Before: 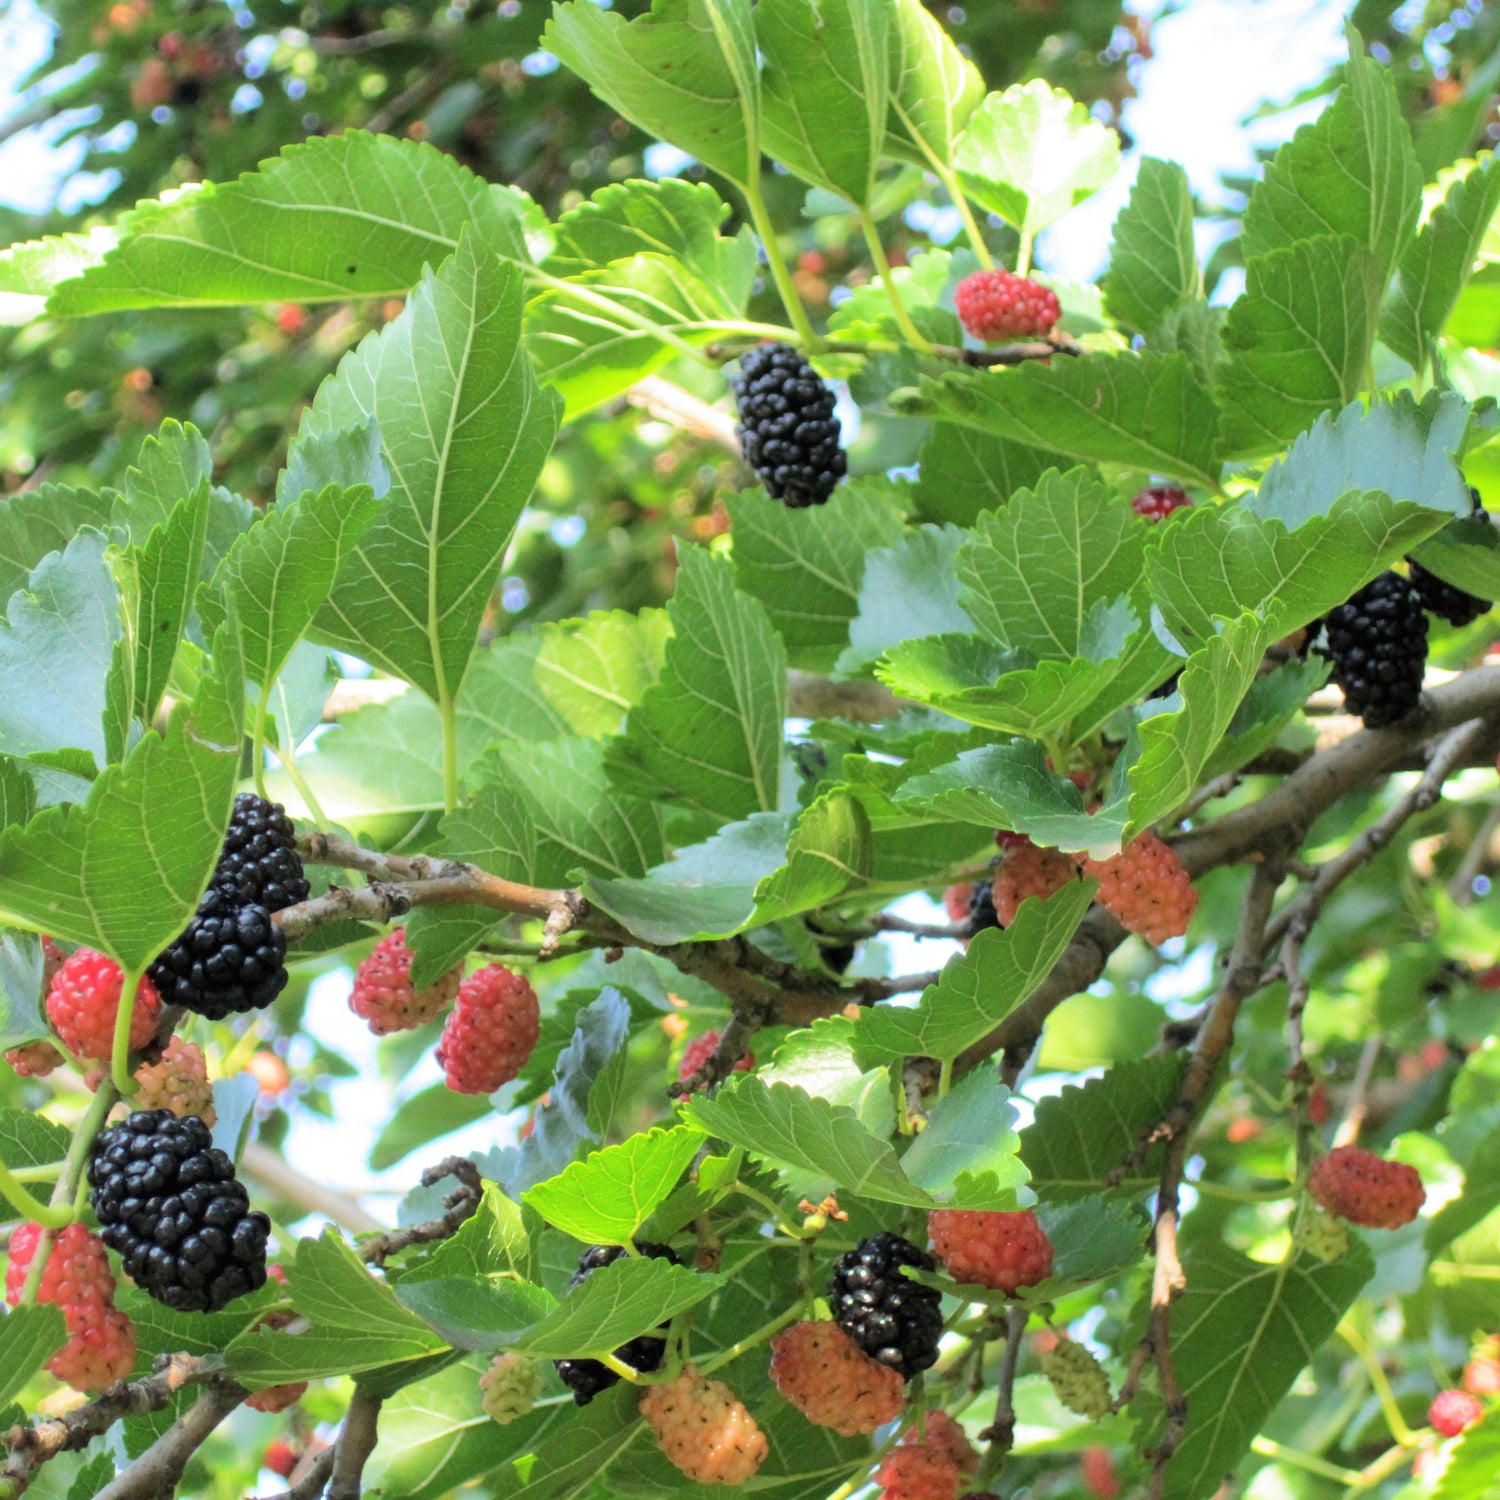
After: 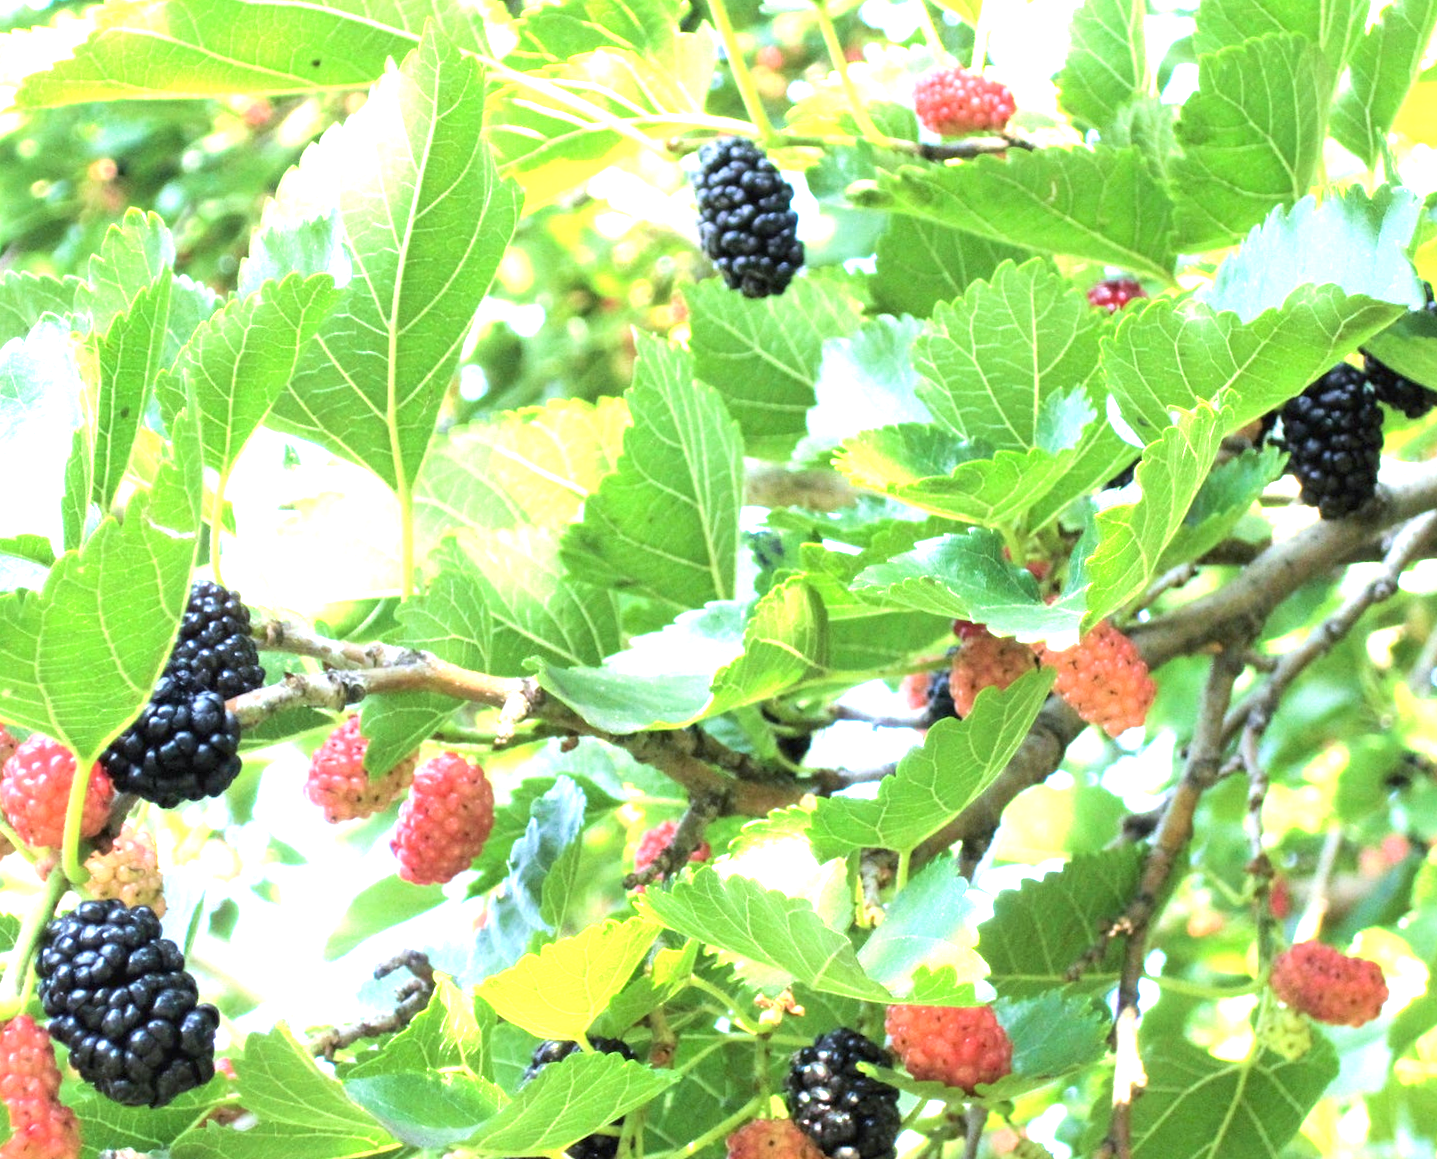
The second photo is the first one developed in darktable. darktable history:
exposure: black level correction 0, exposure 1.45 EV, compensate exposure bias true, compensate highlight preservation false
white balance: red 0.954, blue 1.079
crop and rotate: left 1.814%, top 12.818%, right 0.25%, bottom 9.225%
velvia: on, module defaults
rotate and perspective: rotation 0.226°, lens shift (vertical) -0.042, crop left 0.023, crop right 0.982, crop top 0.006, crop bottom 0.994
